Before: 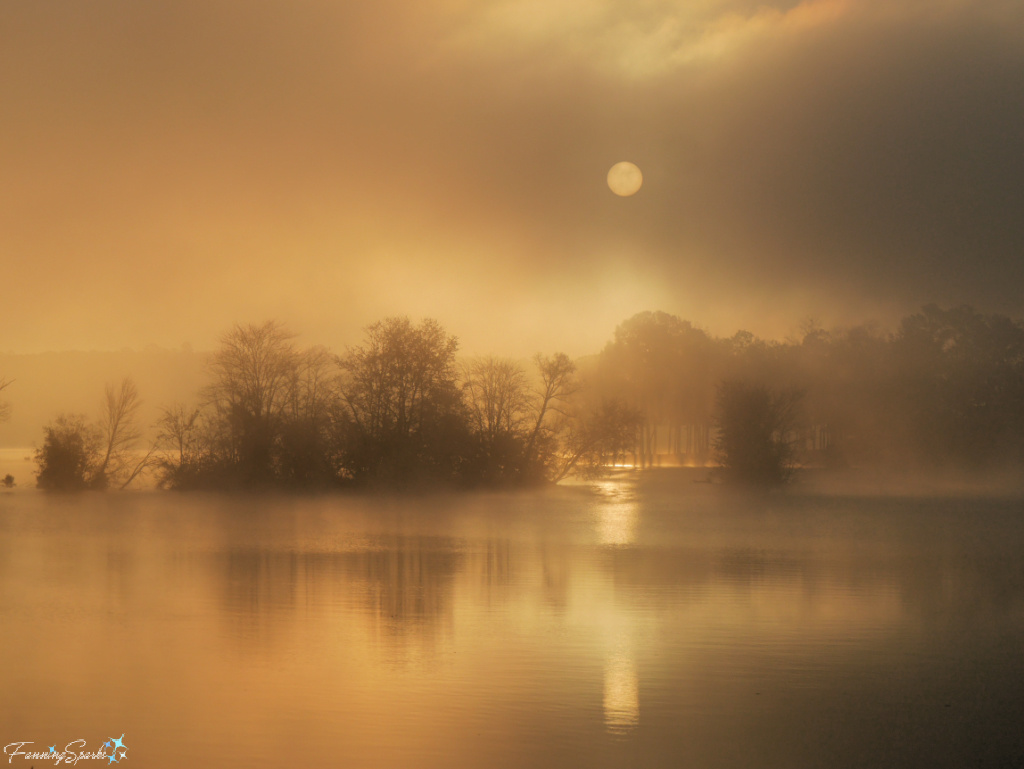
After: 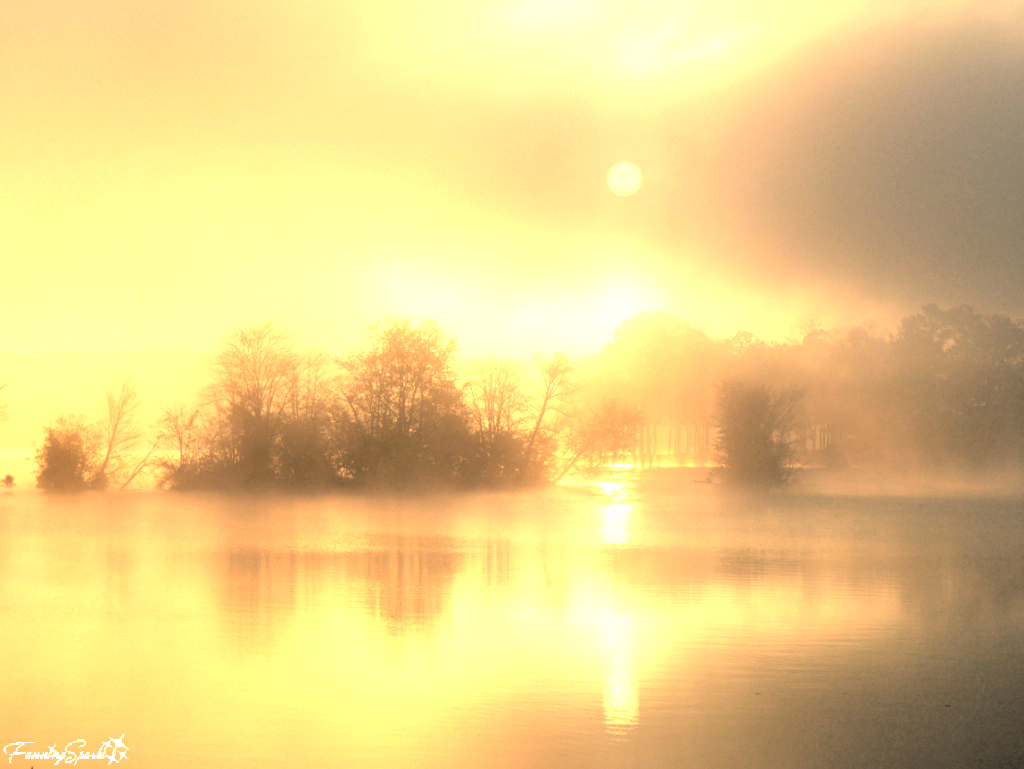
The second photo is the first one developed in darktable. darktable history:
exposure: exposure 2.031 EV, compensate exposure bias true, compensate highlight preservation false
